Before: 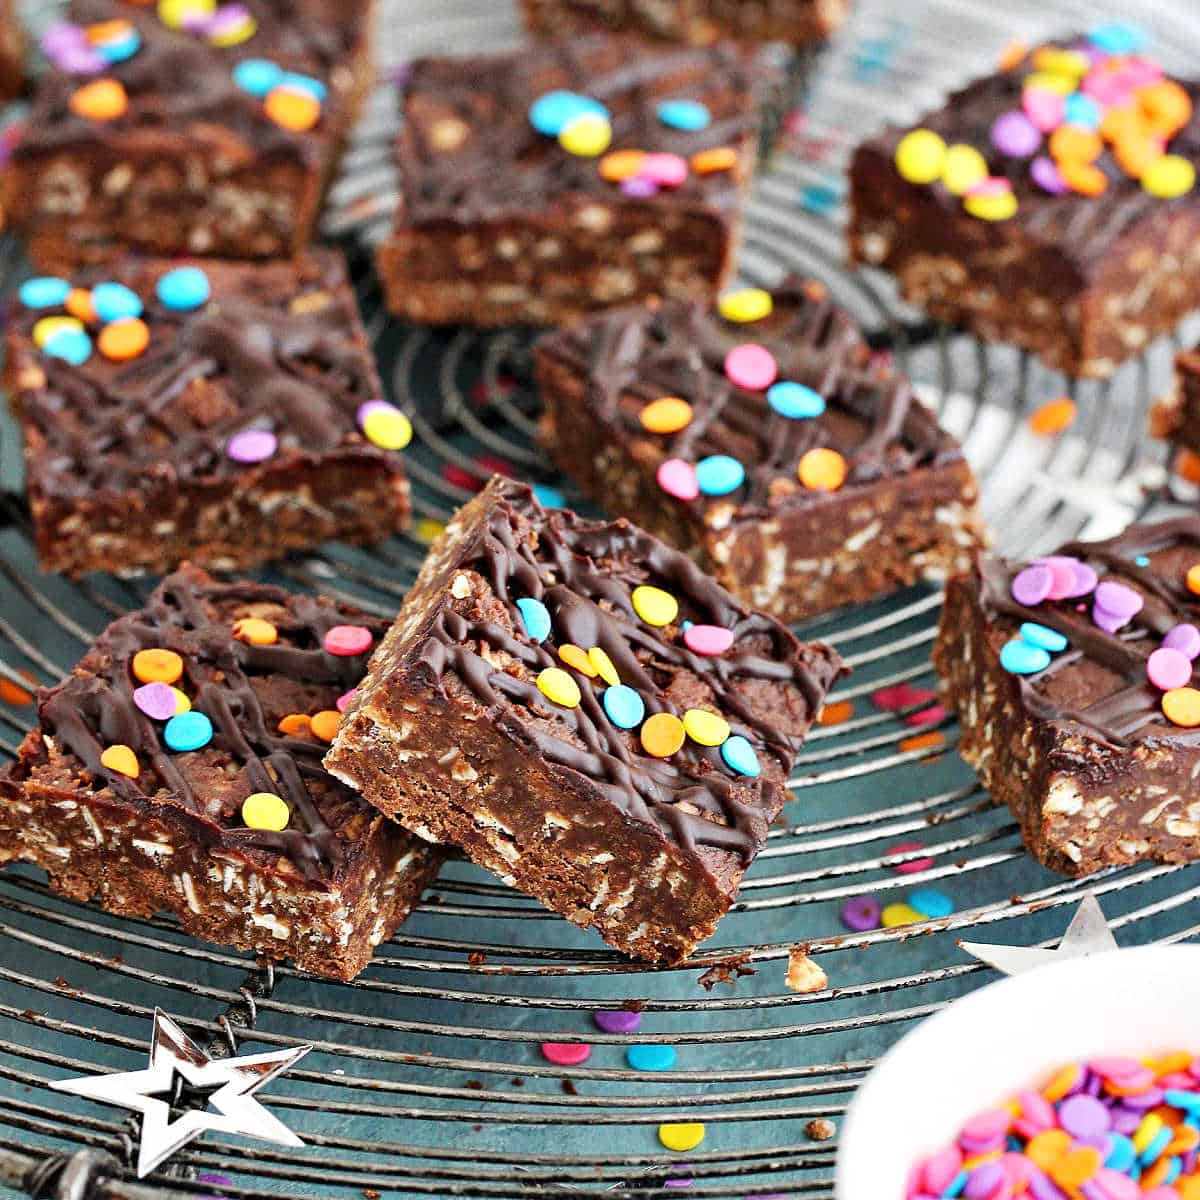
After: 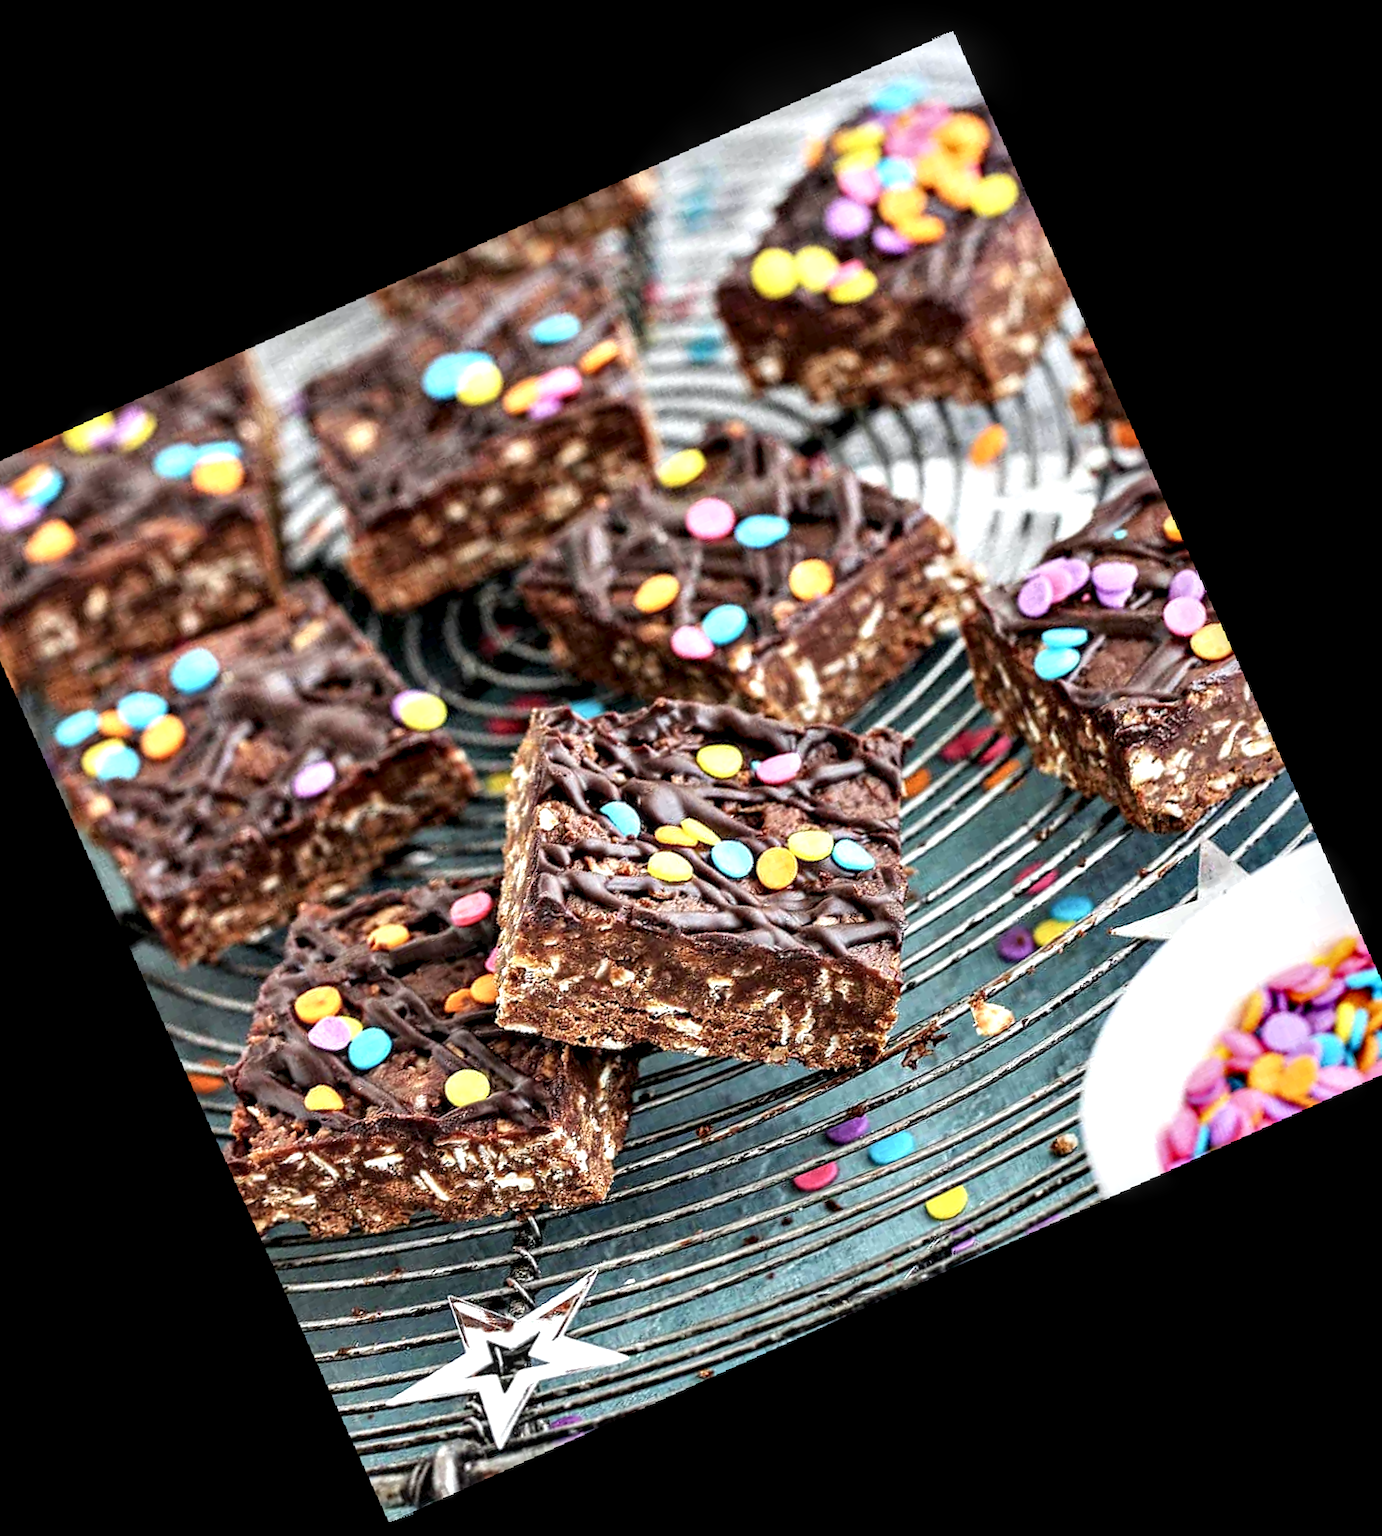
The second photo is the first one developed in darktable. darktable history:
rotate and perspective: rotation -4.86°, automatic cropping off
tone equalizer: on, module defaults
local contrast: highlights 65%, shadows 54%, detail 169%, midtone range 0.514
crop and rotate: angle 19.43°, left 6.812%, right 4.125%, bottom 1.087%
contrast brightness saturation: contrast 0.01, saturation -0.05
white balance: red 0.986, blue 1.01
